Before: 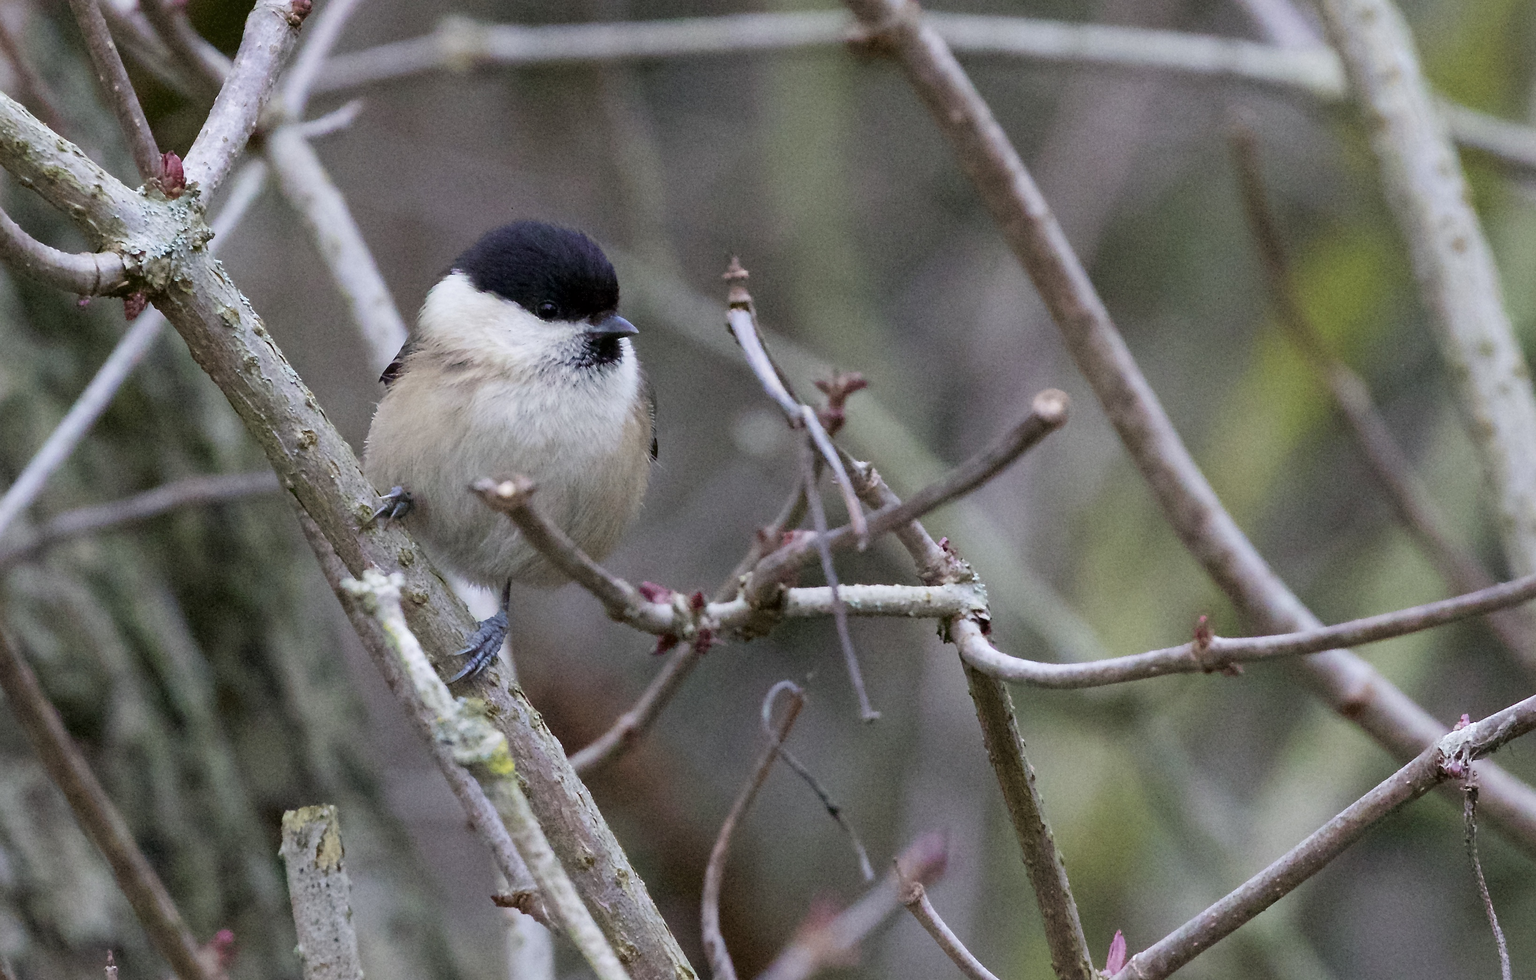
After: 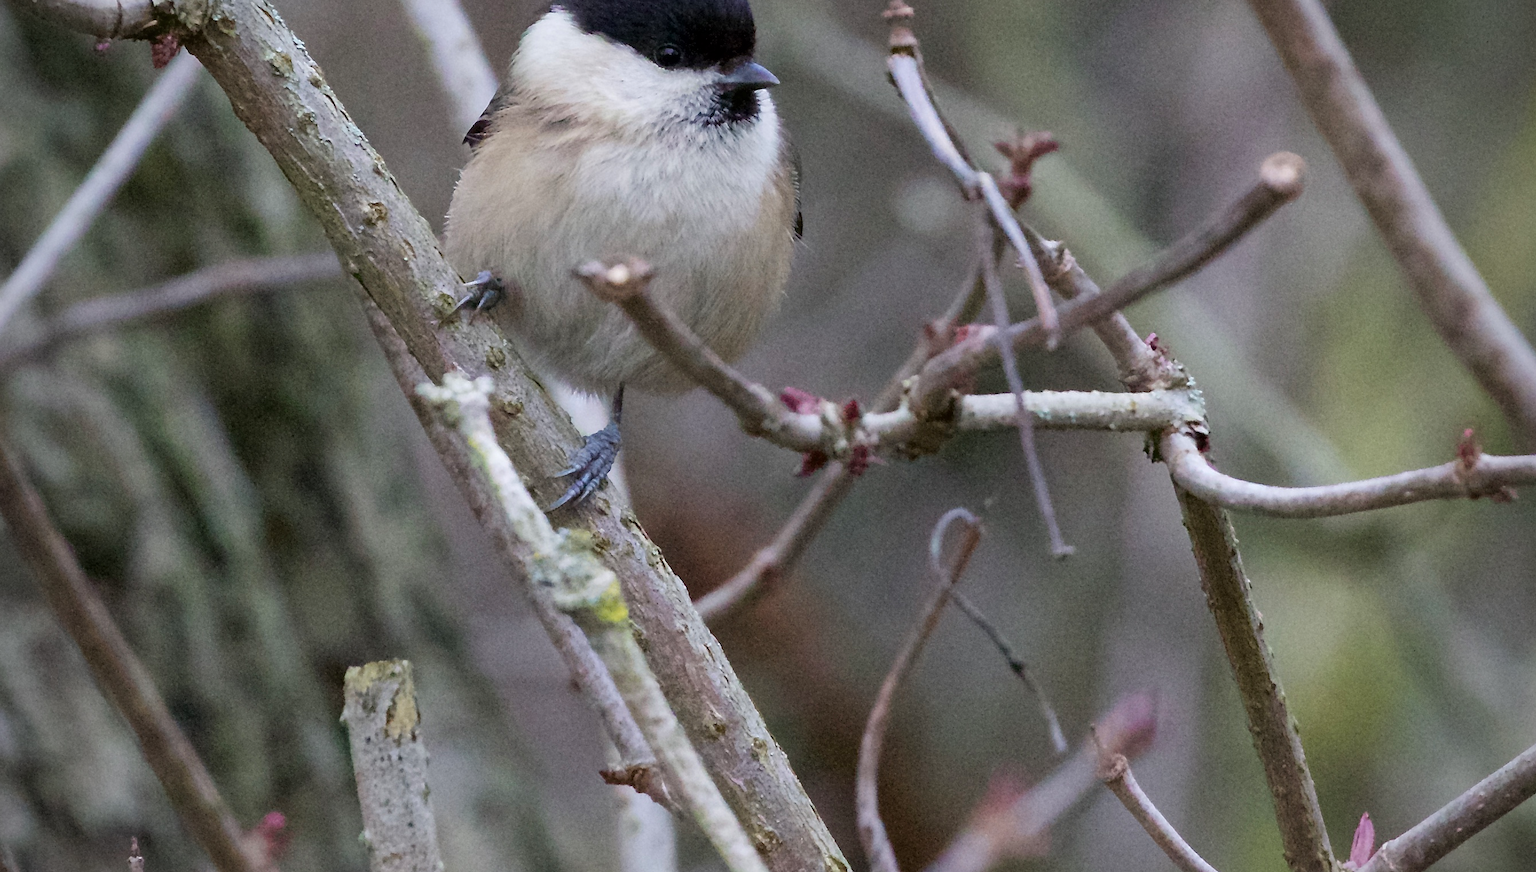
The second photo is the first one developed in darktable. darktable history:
crop: top 27.009%, right 18.047%
shadows and highlights: radius 127.07, shadows 21.1, highlights -22.5, low approximation 0.01
vignetting: fall-off radius 45.59%, brightness -0.453, saturation -0.293
